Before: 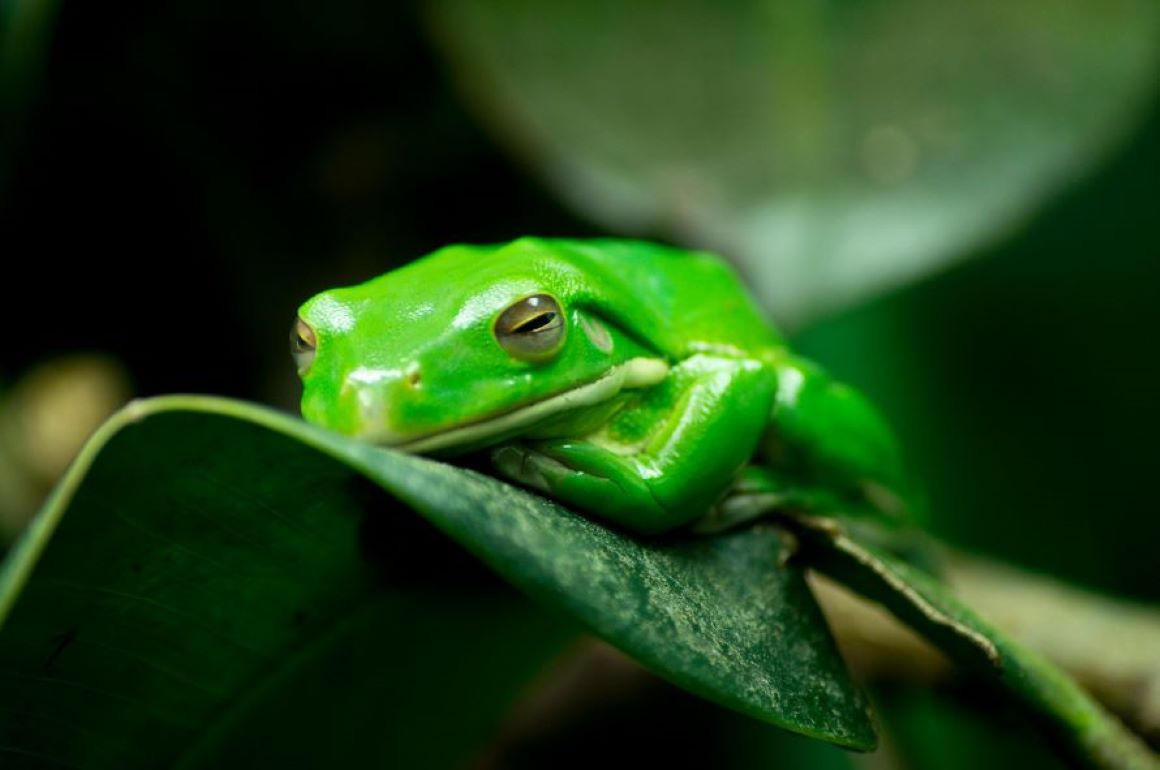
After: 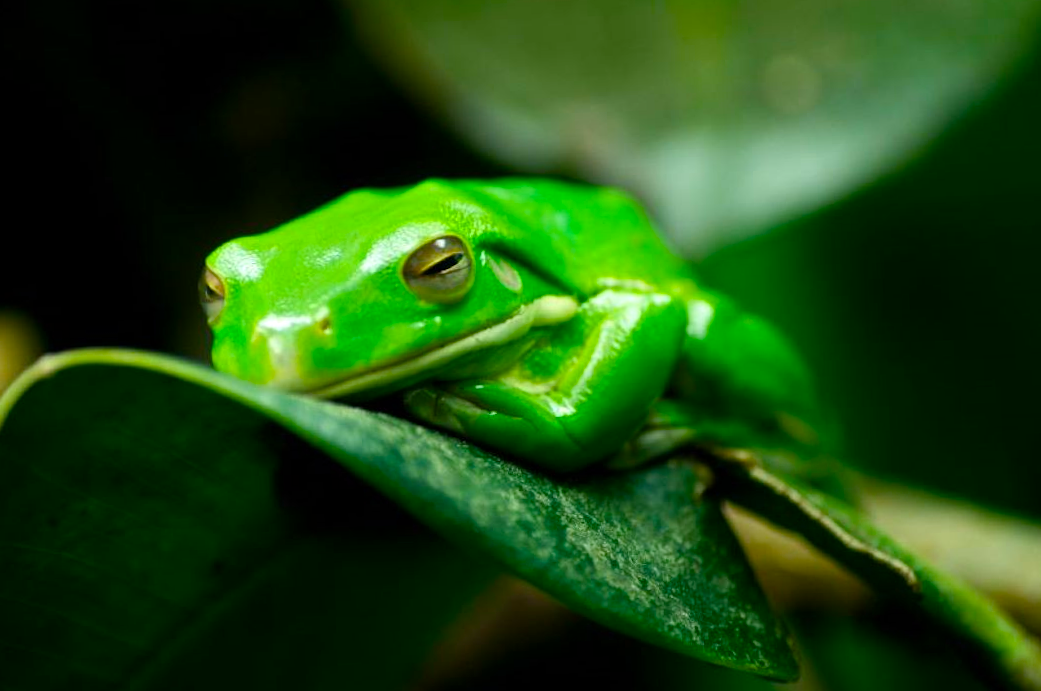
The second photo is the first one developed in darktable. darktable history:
color balance rgb: linear chroma grading › global chroma 8.12%, perceptual saturation grading › global saturation 9.07%, perceptual saturation grading › highlights -13.84%, perceptual saturation grading › mid-tones 14.88%, perceptual saturation grading › shadows 22.8%, perceptual brilliance grading › highlights 2.61%, global vibrance 12.07%
crop and rotate: angle 1.96°, left 5.673%, top 5.673%
